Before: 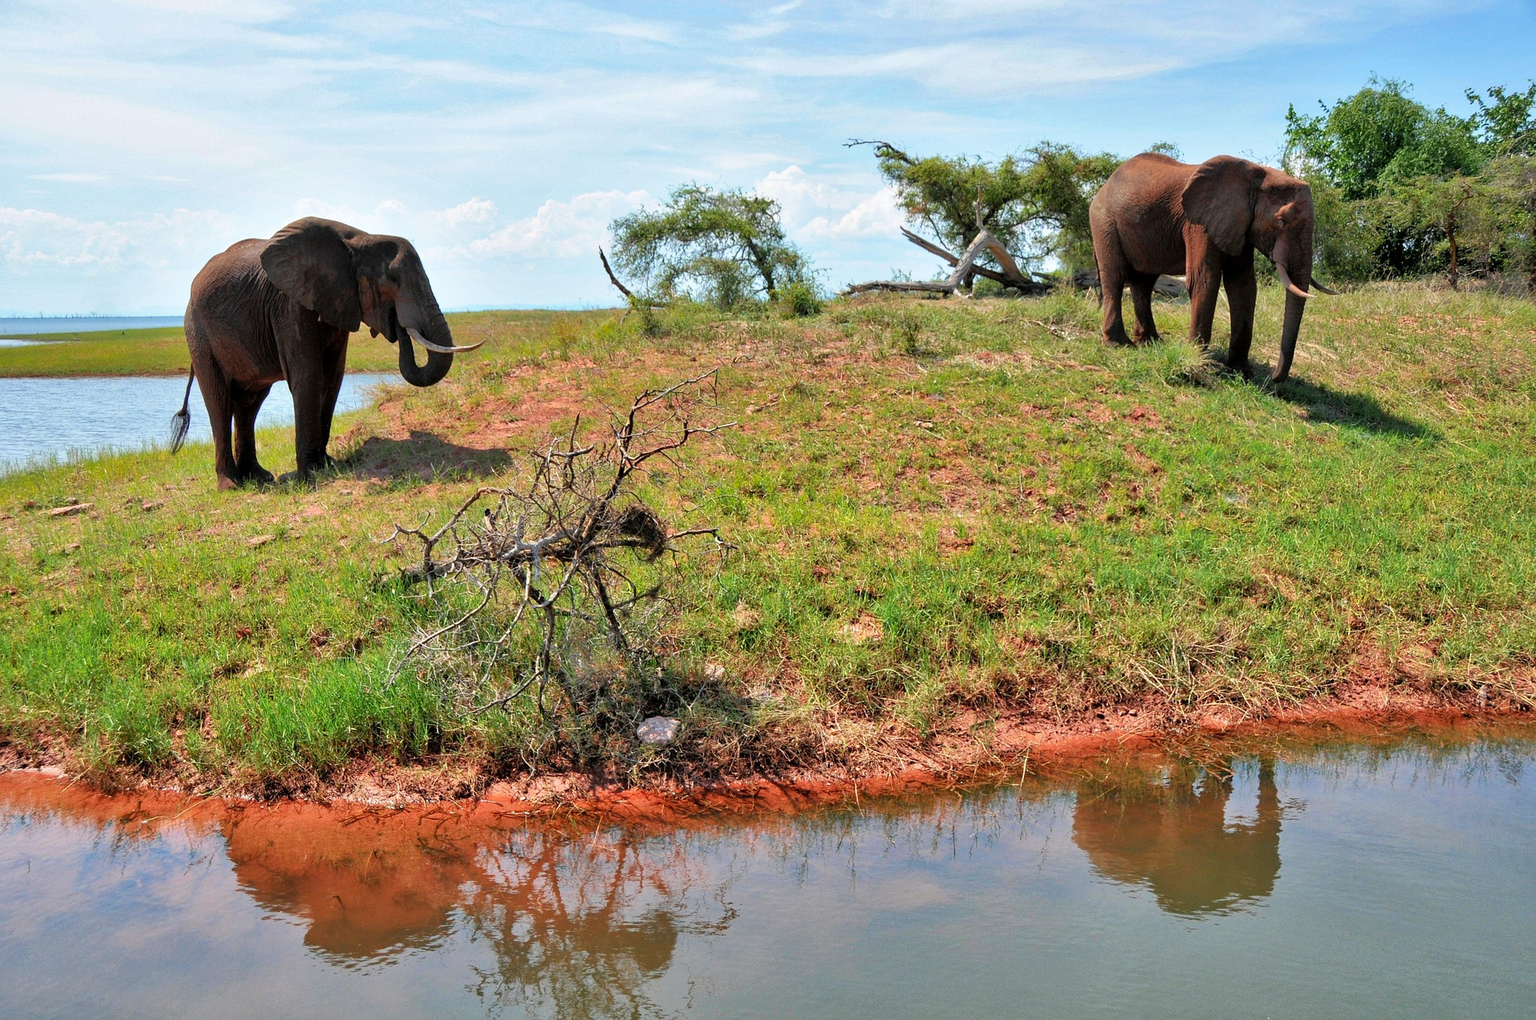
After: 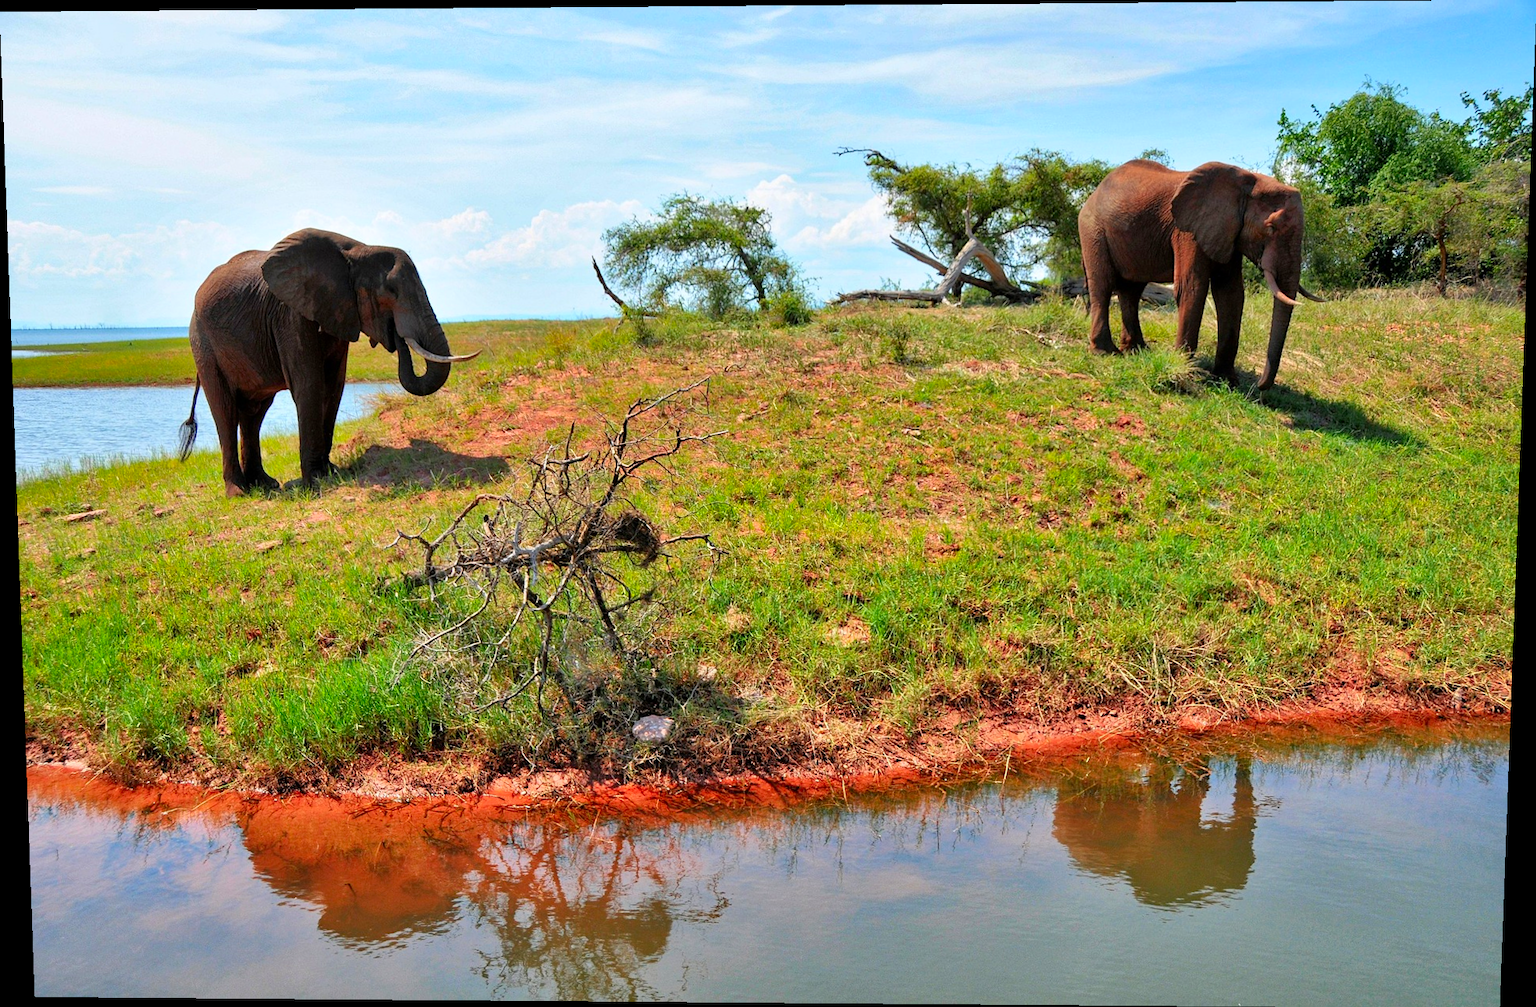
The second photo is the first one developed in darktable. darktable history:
contrast brightness saturation: contrast 0.09, saturation 0.28
rotate and perspective: lens shift (vertical) 0.048, lens shift (horizontal) -0.024, automatic cropping off
